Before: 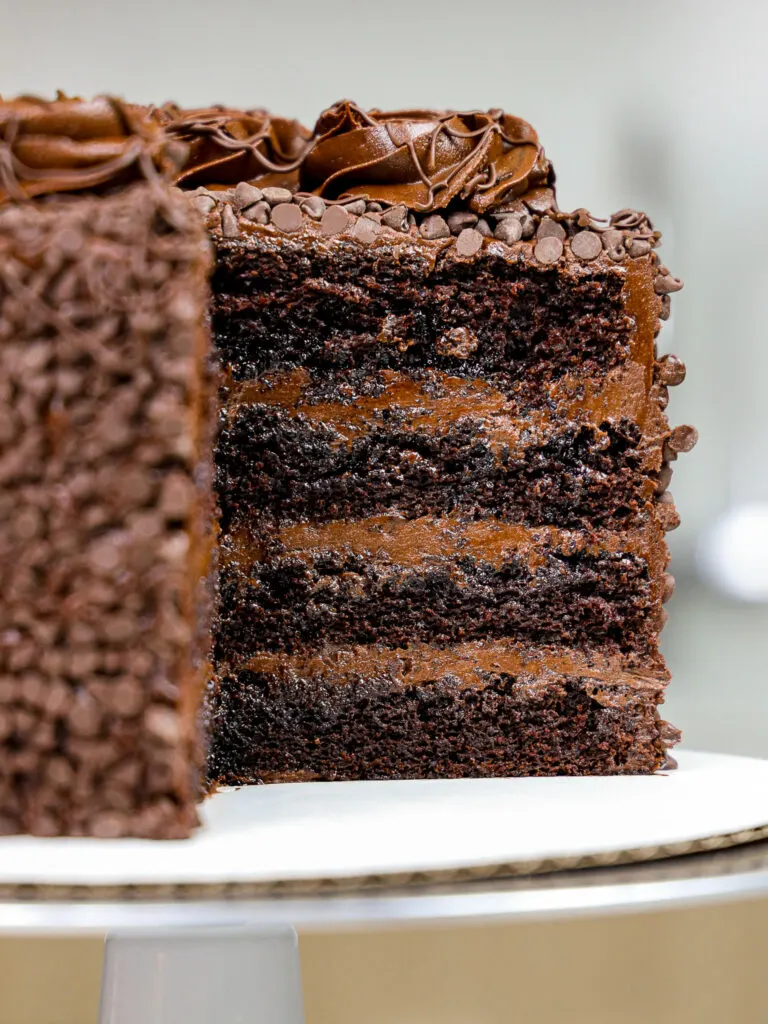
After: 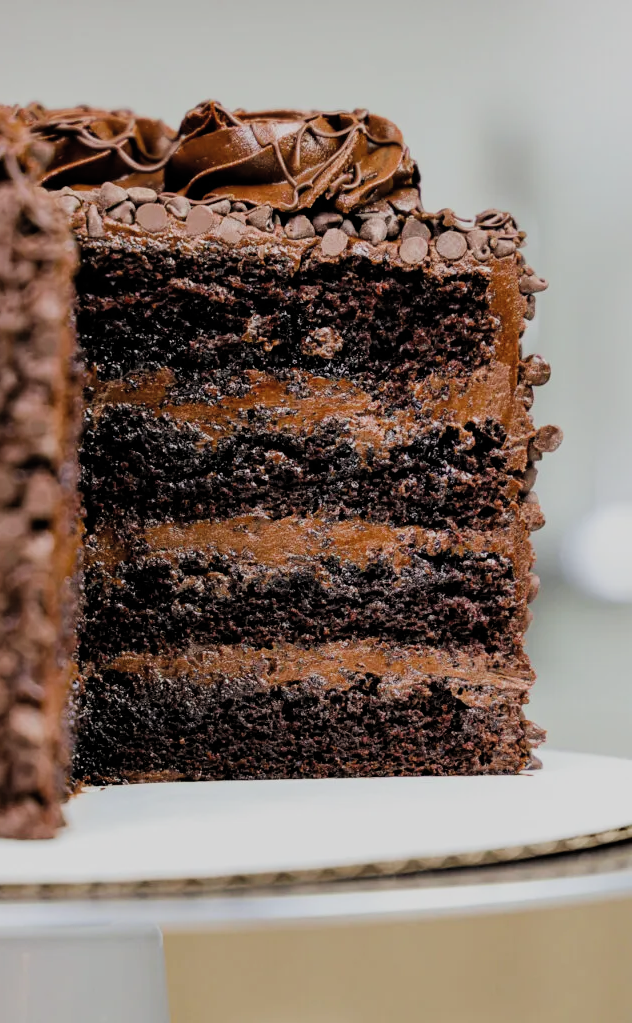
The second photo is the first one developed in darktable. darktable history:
filmic rgb: black relative exposure -7.65 EV, white relative exposure 4.56 EV, threshold 2.97 EV, hardness 3.61, contrast 1.054, color science v4 (2020), enable highlight reconstruction true
crop: left 17.592%, bottom 0.031%
